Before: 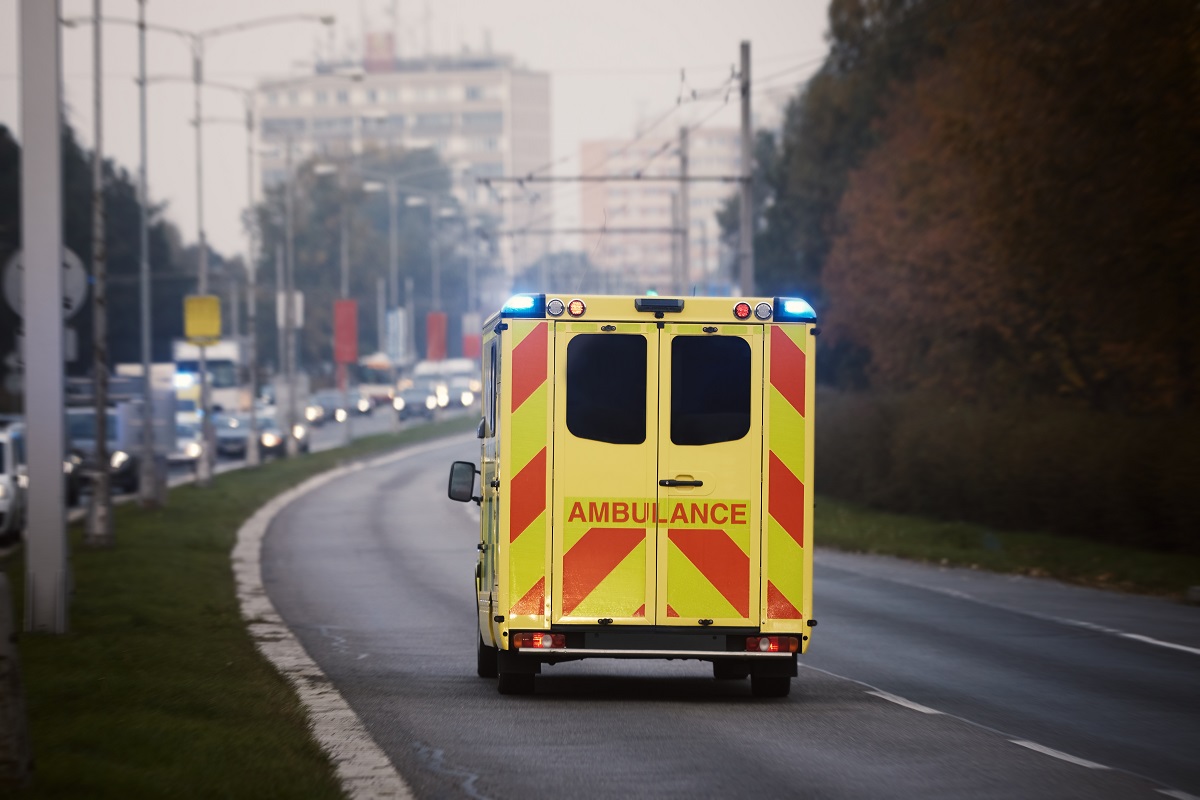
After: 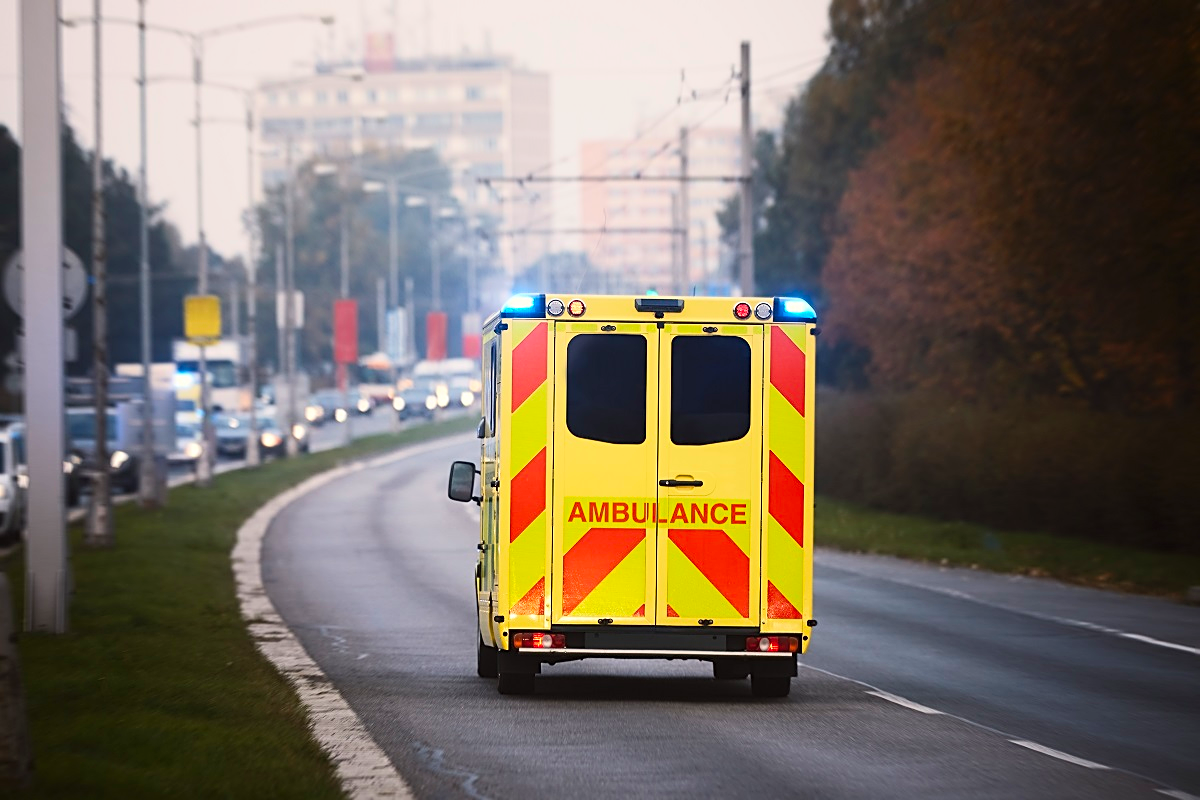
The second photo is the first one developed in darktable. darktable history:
sharpen: on, module defaults
contrast brightness saturation: contrast 0.197, brightness 0.161, saturation 0.221
